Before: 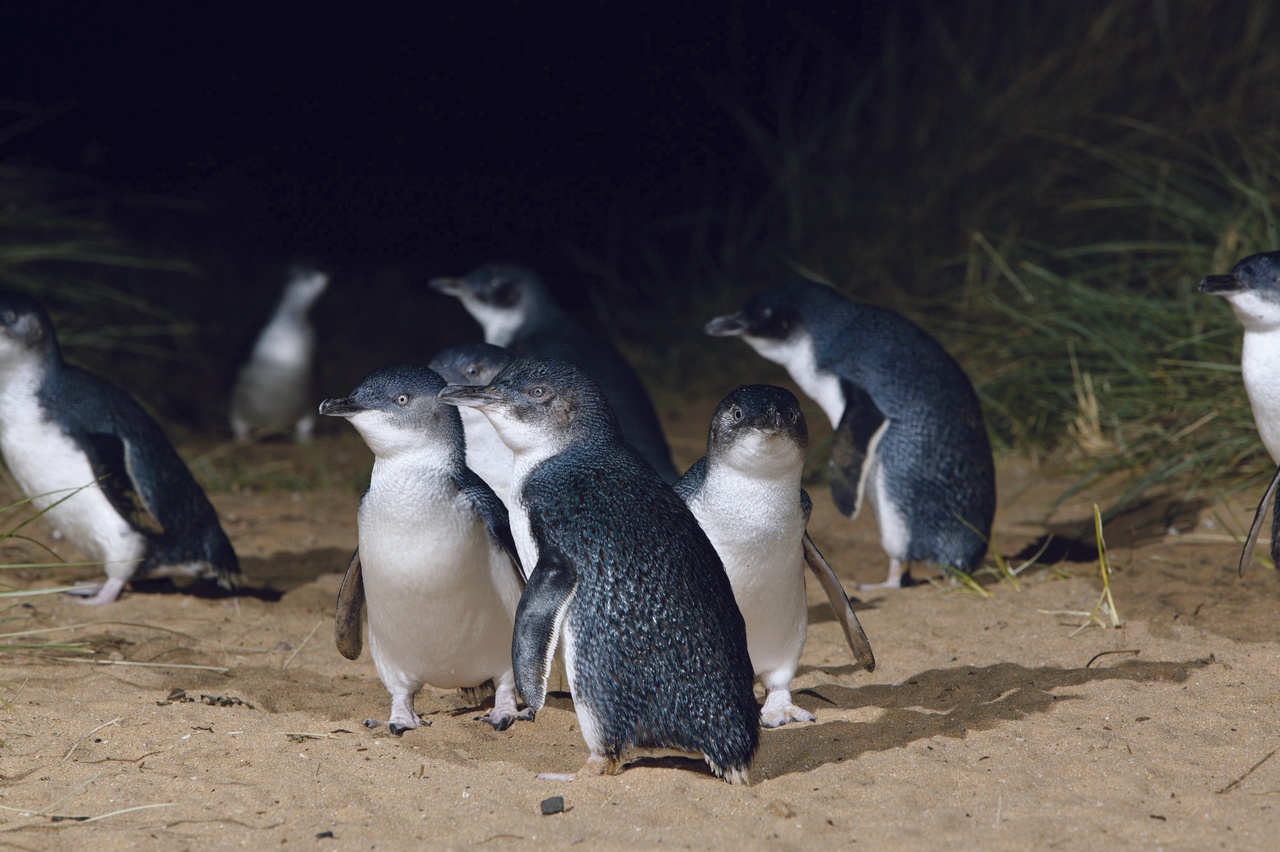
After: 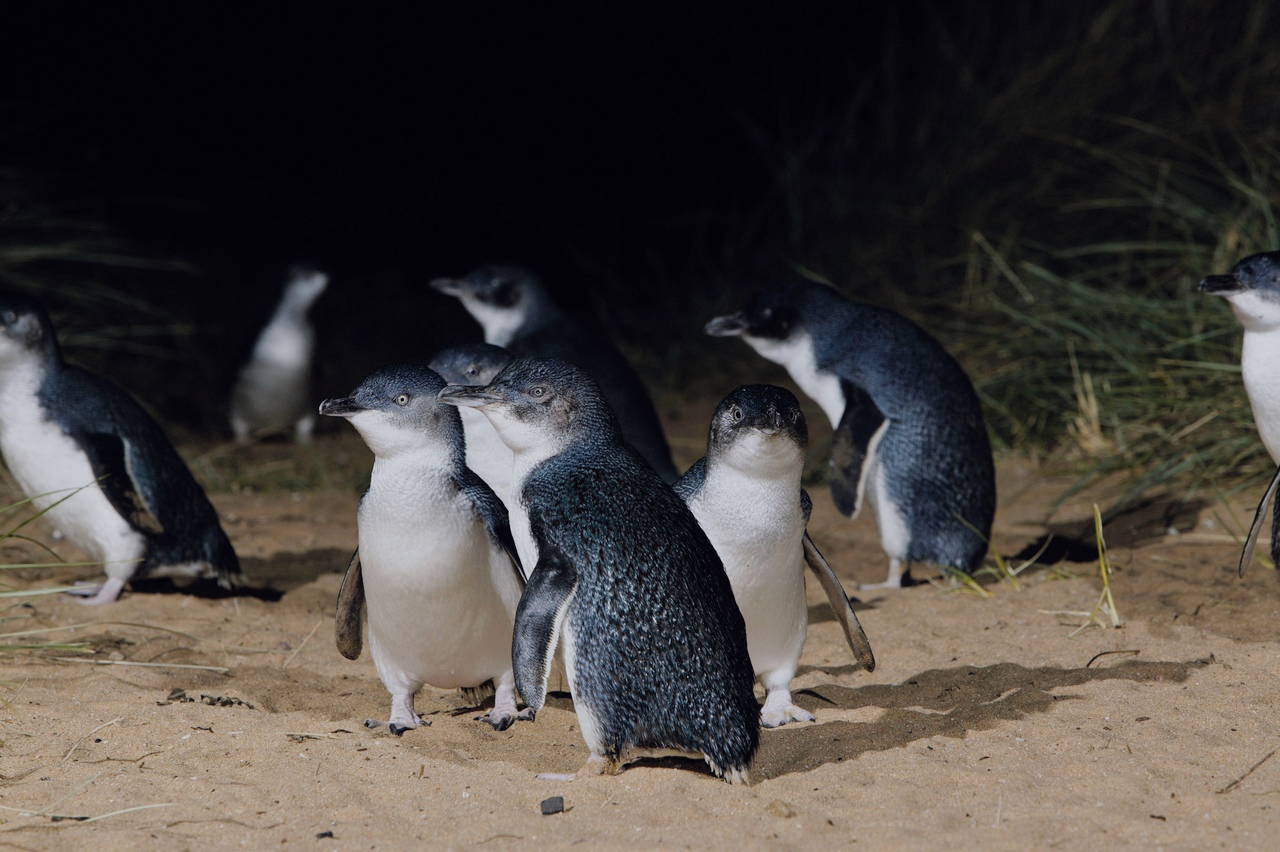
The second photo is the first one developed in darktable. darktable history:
color balance rgb: global vibrance 1%, saturation formula JzAzBz (2021)
filmic rgb: black relative exposure -7.65 EV, white relative exposure 4.56 EV, hardness 3.61, contrast 1.05
